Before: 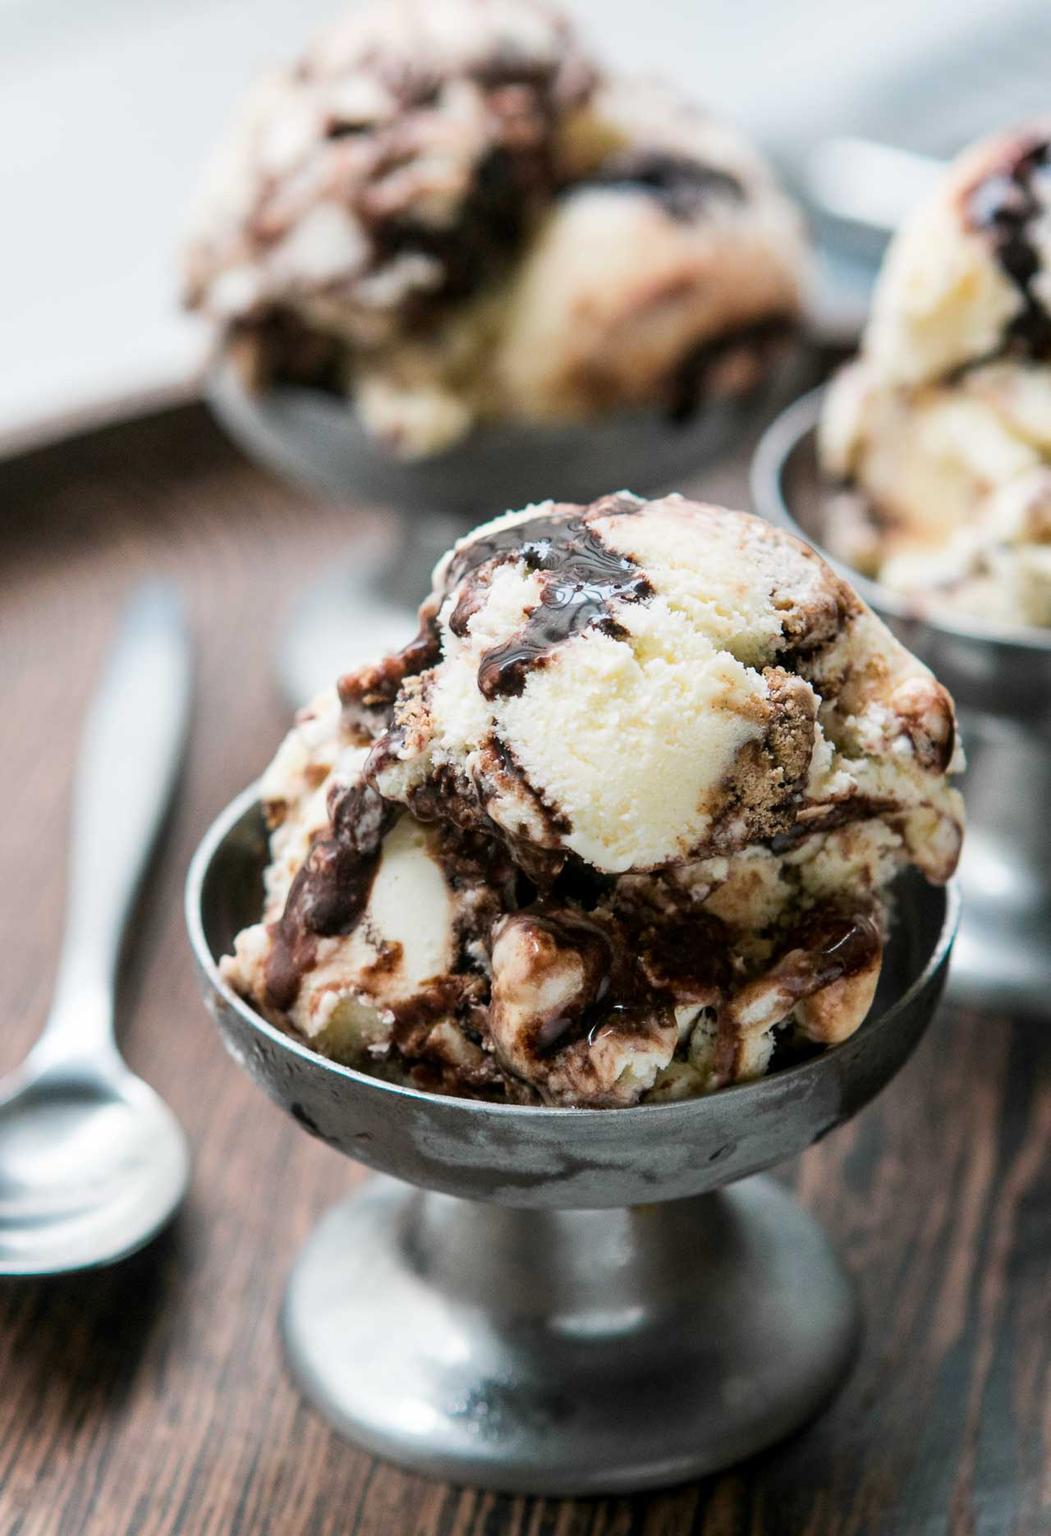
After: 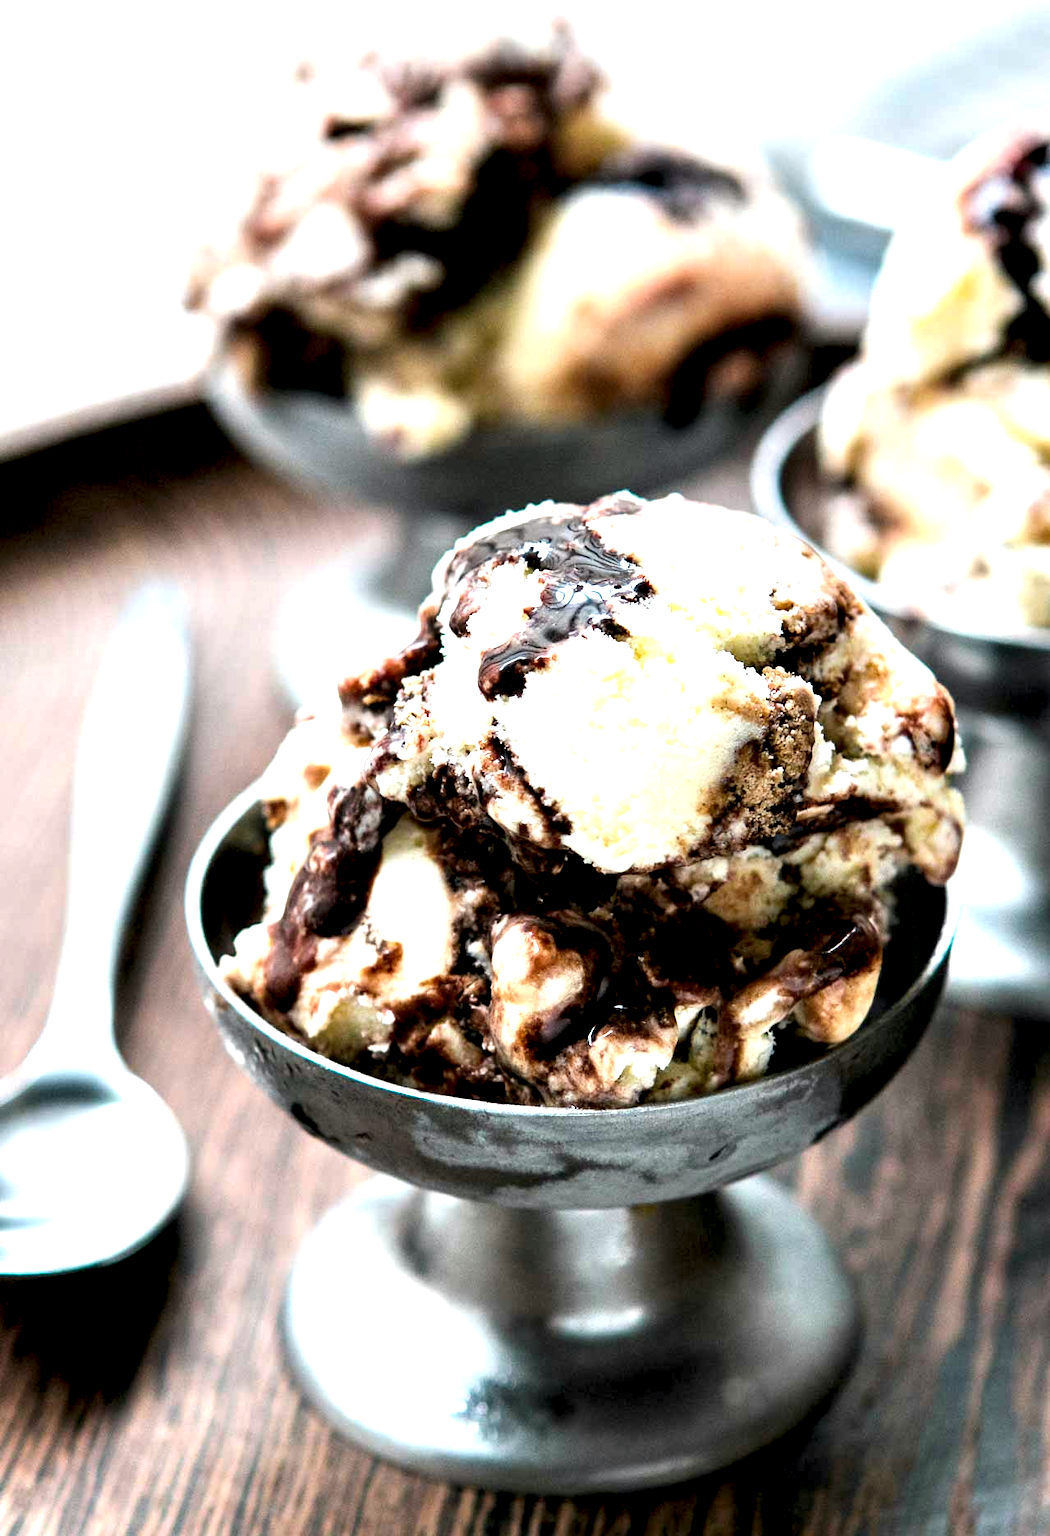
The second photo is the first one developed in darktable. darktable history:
exposure: black level correction 0, exposure 0.701 EV, compensate highlight preservation false
contrast equalizer: octaves 7, y [[0.6 ×6], [0.55 ×6], [0 ×6], [0 ×6], [0 ×6]]
